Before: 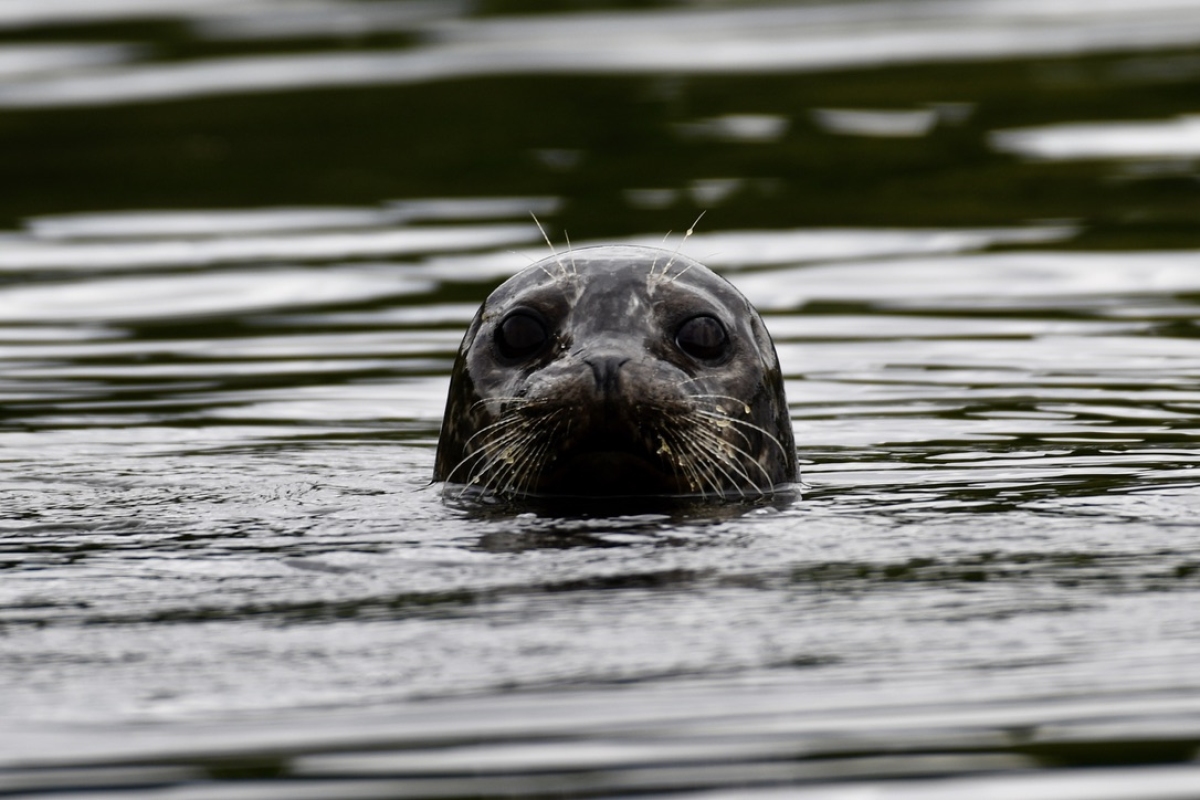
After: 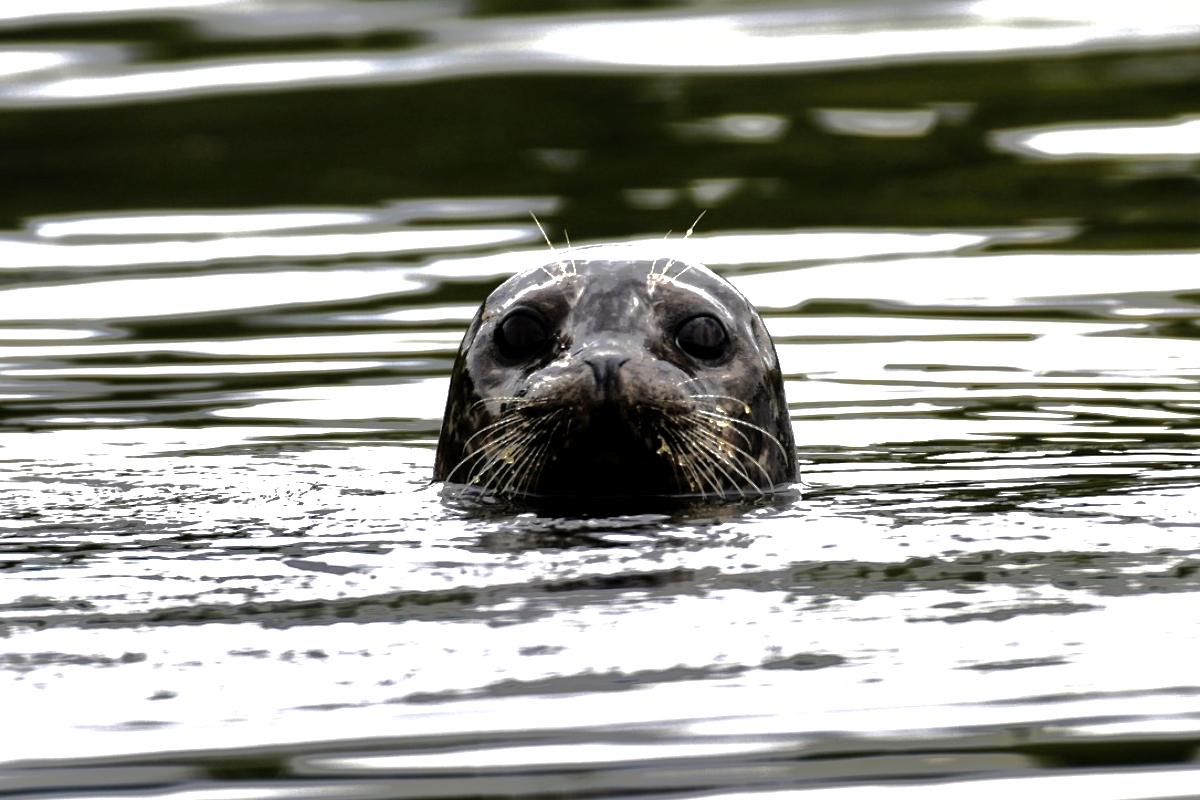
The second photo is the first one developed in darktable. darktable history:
levels: levels [0.012, 0.367, 0.697]
shadows and highlights: shadows 25.73, highlights -70.45
